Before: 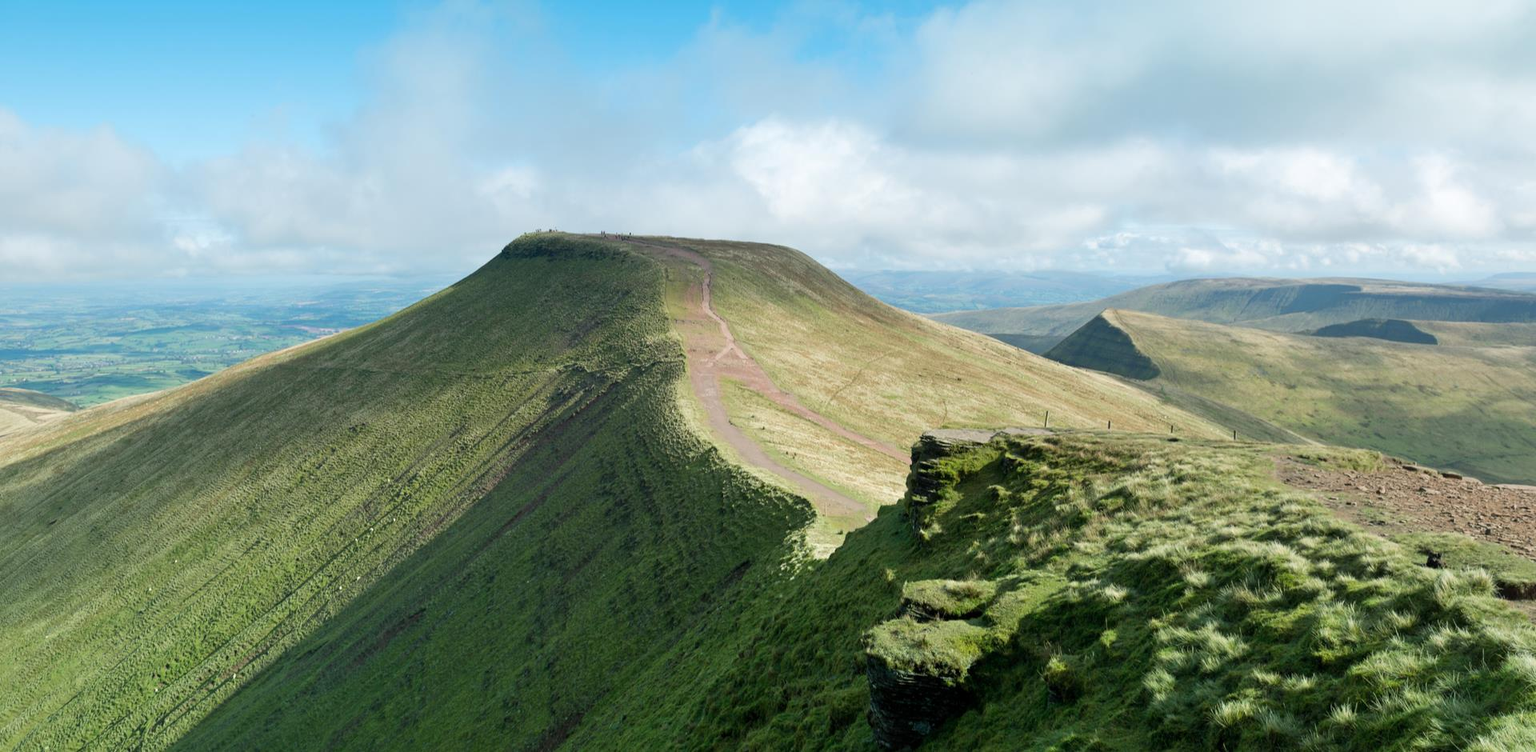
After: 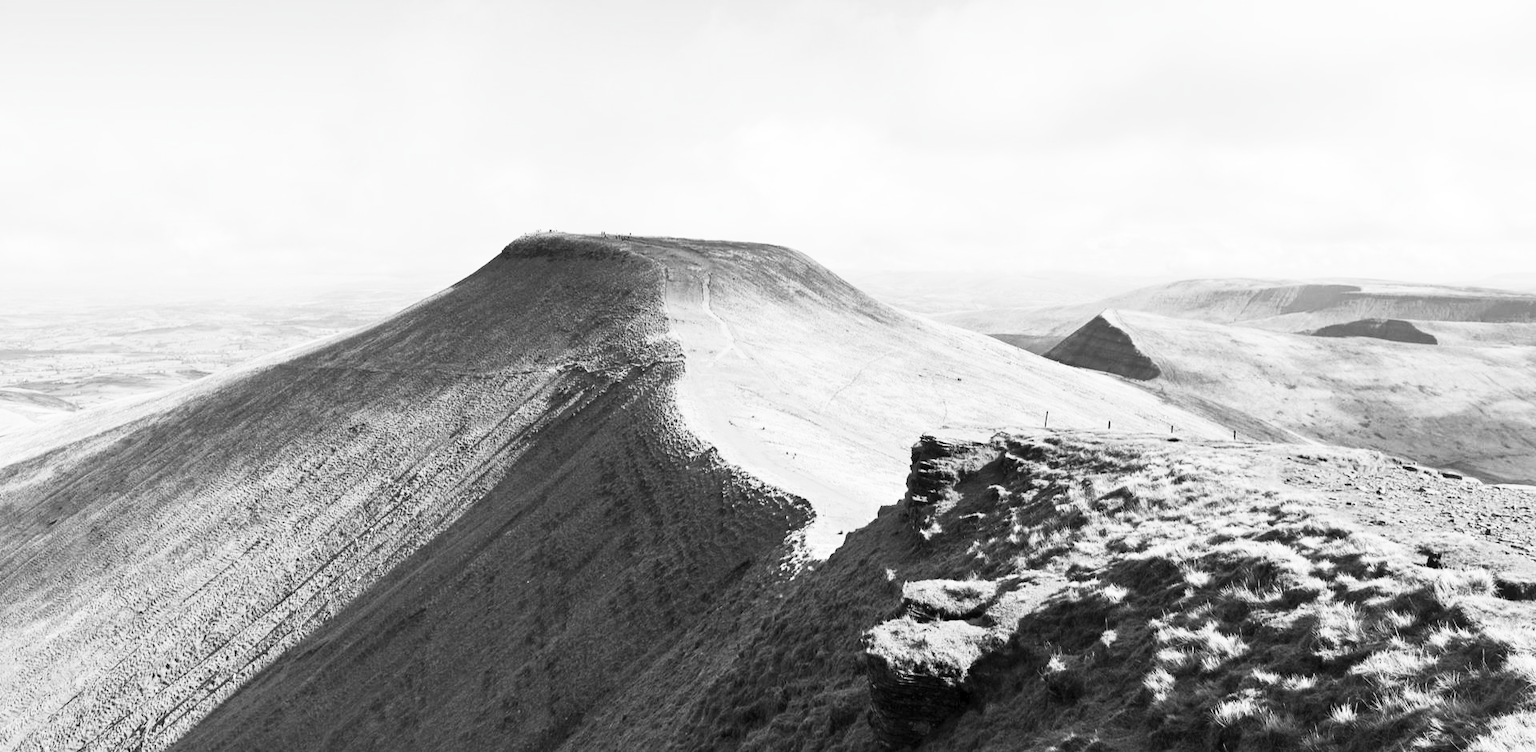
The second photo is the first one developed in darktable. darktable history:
contrast brightness saturation: contrast 0.527, brightness 0.467, saturation -0.997
tone equalizer: edges refinement/feathering 500, mask exposure compensation -1.57 EV, preserve details no
